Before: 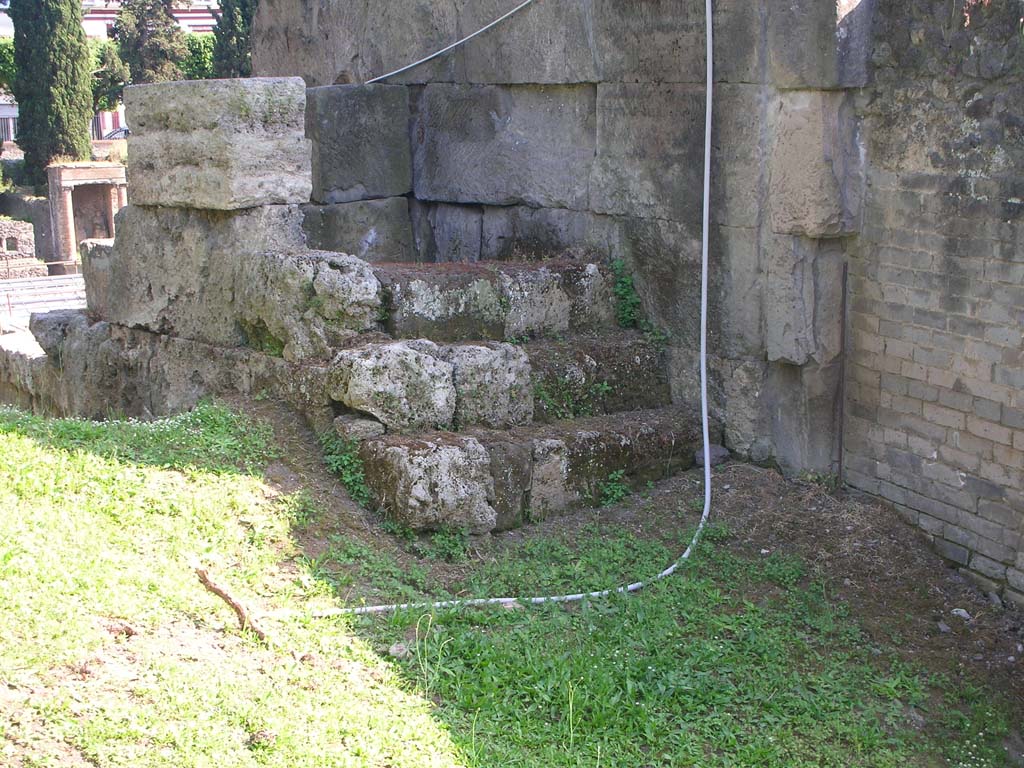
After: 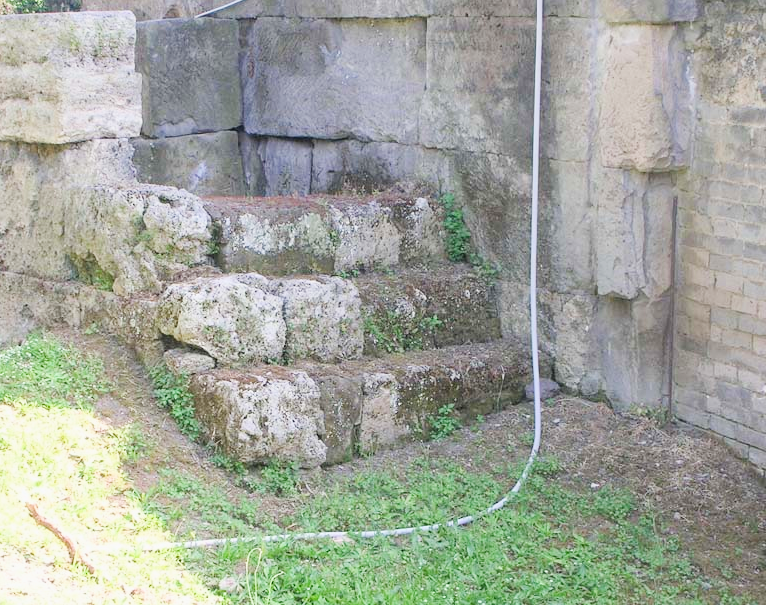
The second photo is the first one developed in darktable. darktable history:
crop: left 16.638%, top 8.686%, right 8.503%, bottom 12.439%
exposure: black level correction 0, exposure 1.476 EV, compensate exposure bias true, compensate highlight preservation false
filmic rgb: black relative exposure -7.65 EV, white relative exposure 4.56 EV, hardness 3.61
